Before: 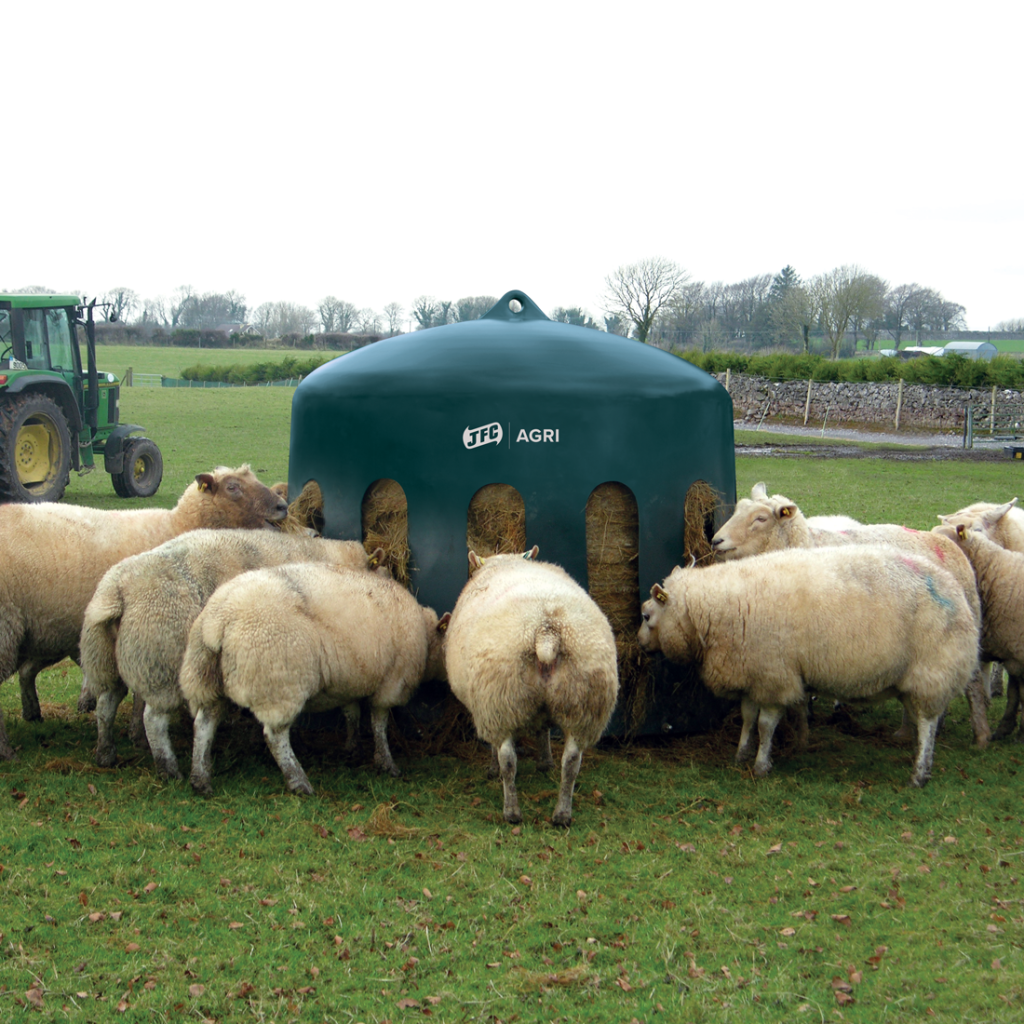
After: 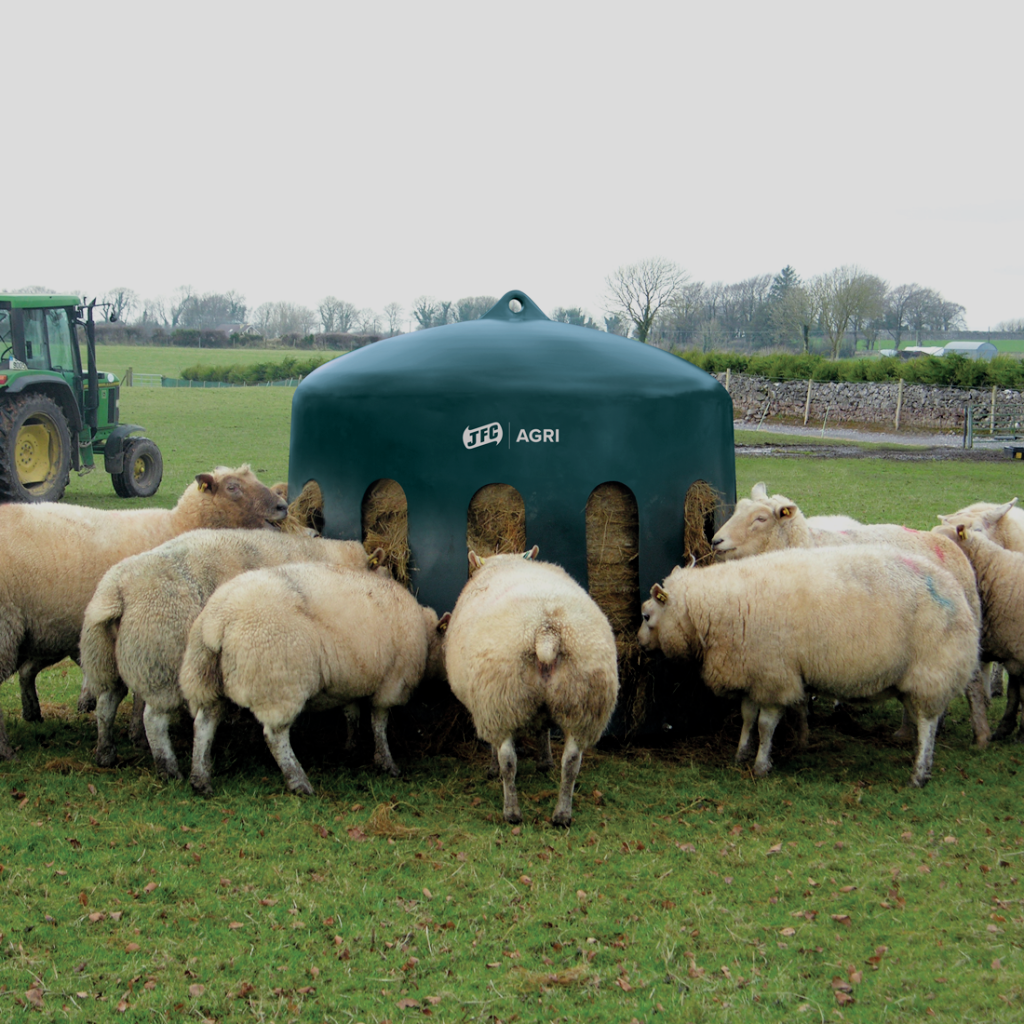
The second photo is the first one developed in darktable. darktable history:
filmic rgb: middle gray luminance 18.39%, black relative exposure -8.94 EV, white relative exposure 3.75 EV, threshold 5.96 EV, target black luminance 0%, hardness 4.88, latitude 68.07%, contrast 0.957, highlights saturation mix 20.51%, shadows ↔ highlights balance 21.91%, enable highlight reconstruction true
